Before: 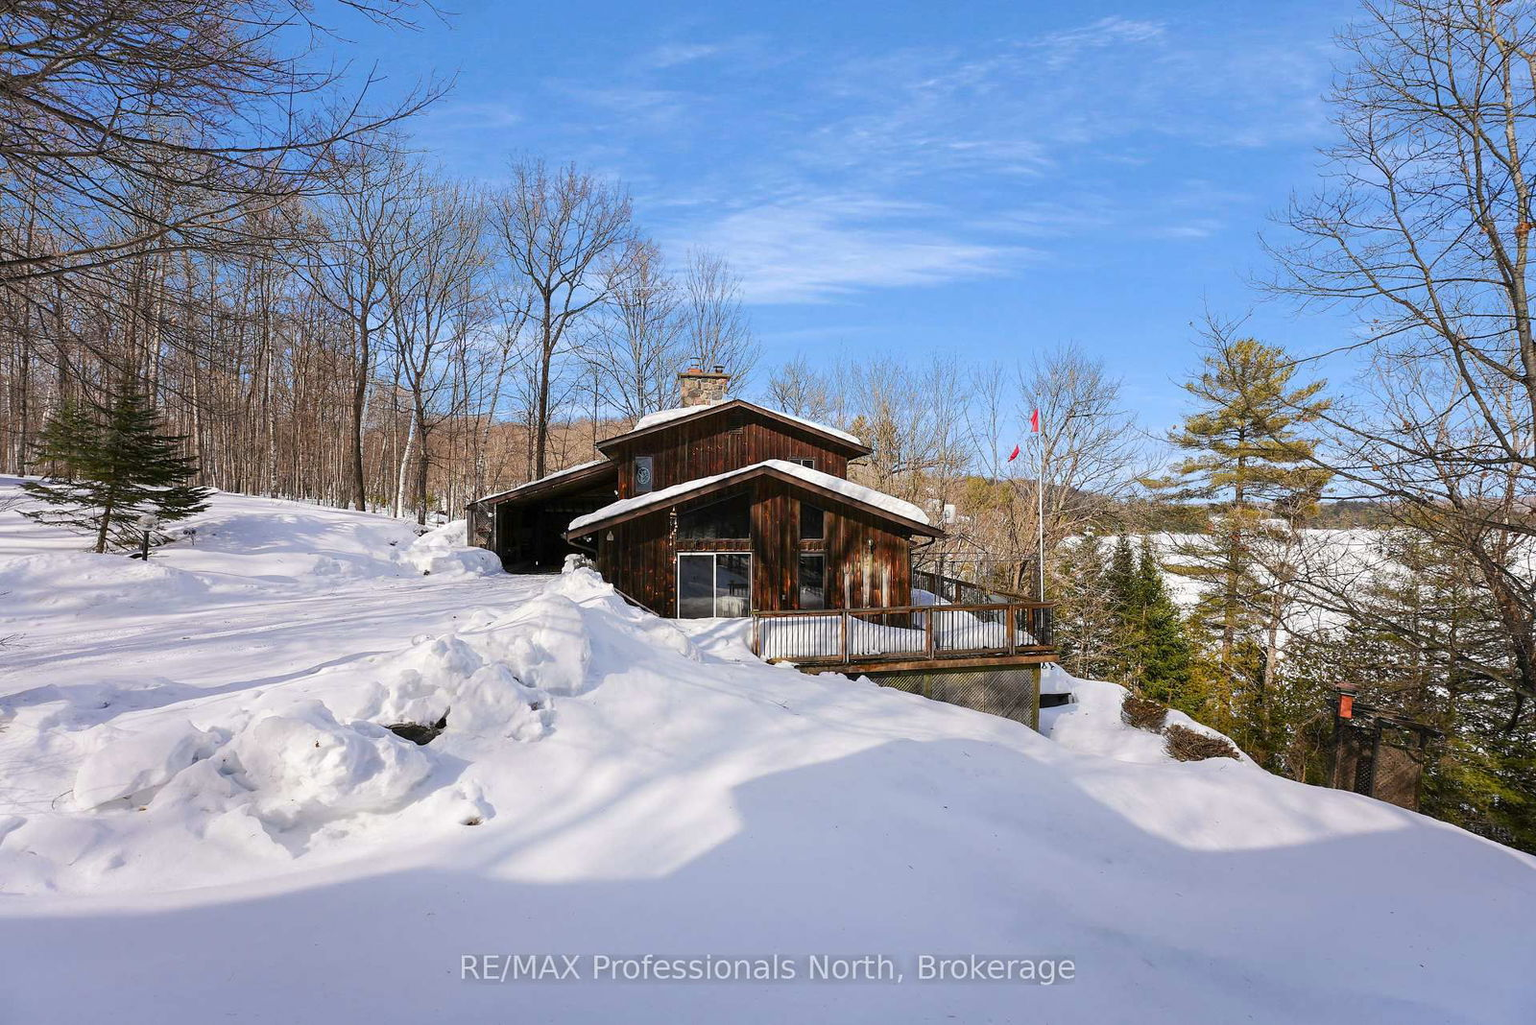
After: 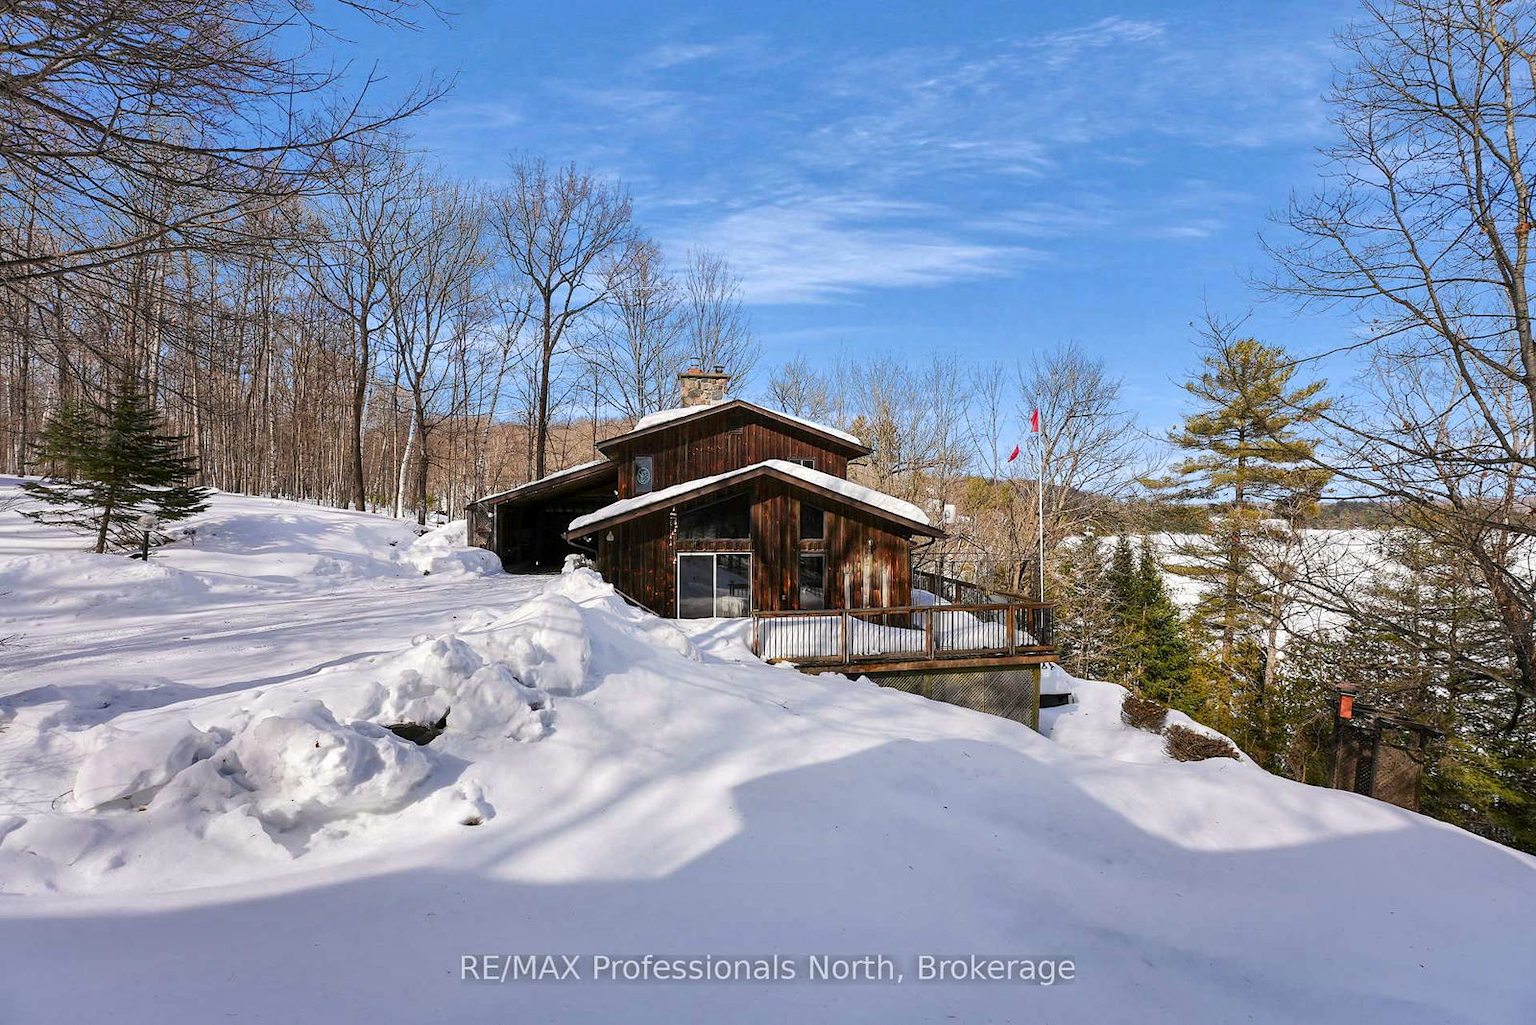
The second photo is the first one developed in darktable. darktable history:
local contrast: mode bilateral grid, contrast 20, coarseness 50, detail 120%, midtone range 0.2
shadows and highlights: soften with gaussian
